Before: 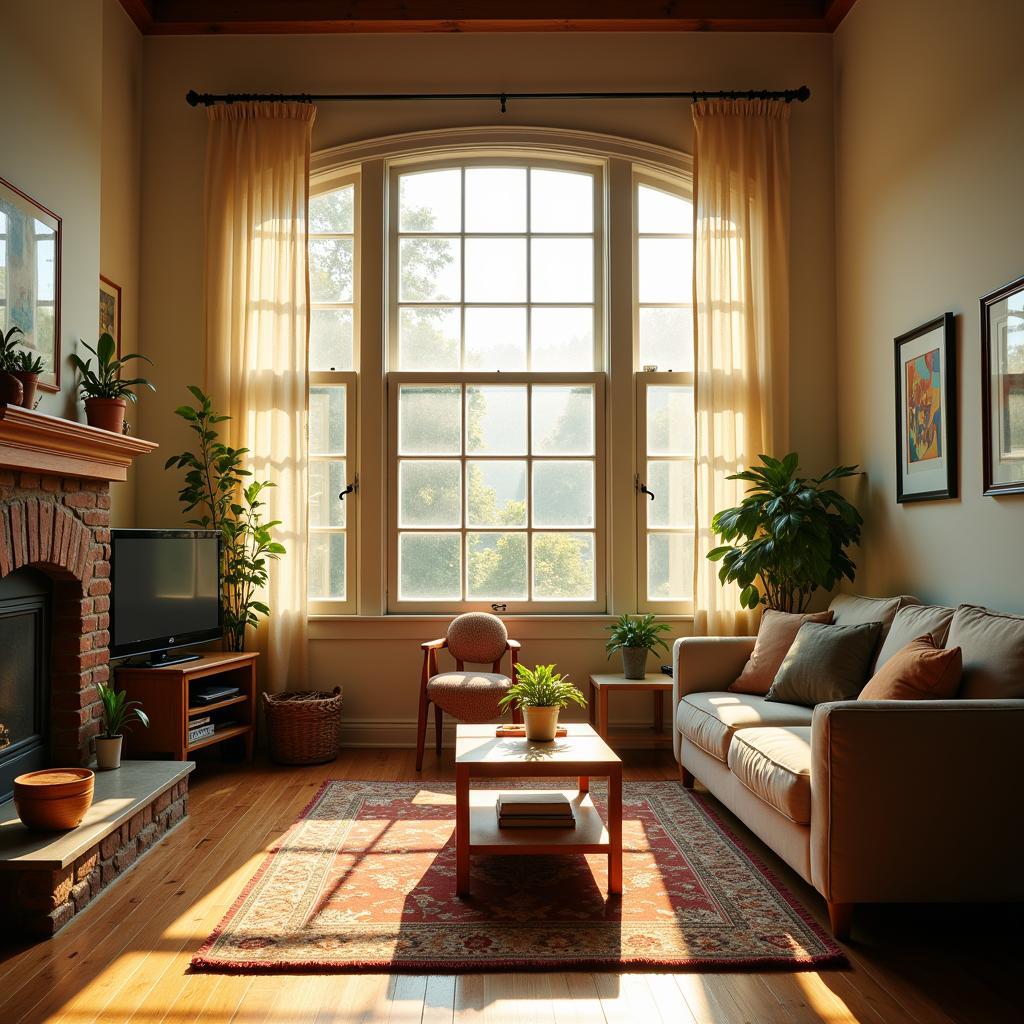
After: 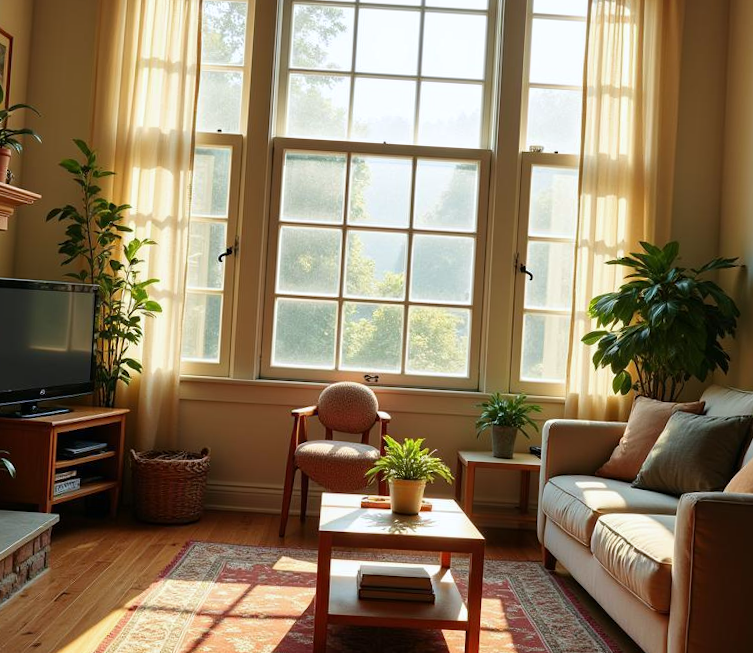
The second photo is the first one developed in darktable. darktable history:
velvia: strength 10%
white balance: red 0.976, blue 1.04
crop and rotate: angle -3.37°, left 9.79%, top 20.73%, right 12.42%, bottom 11.82%
